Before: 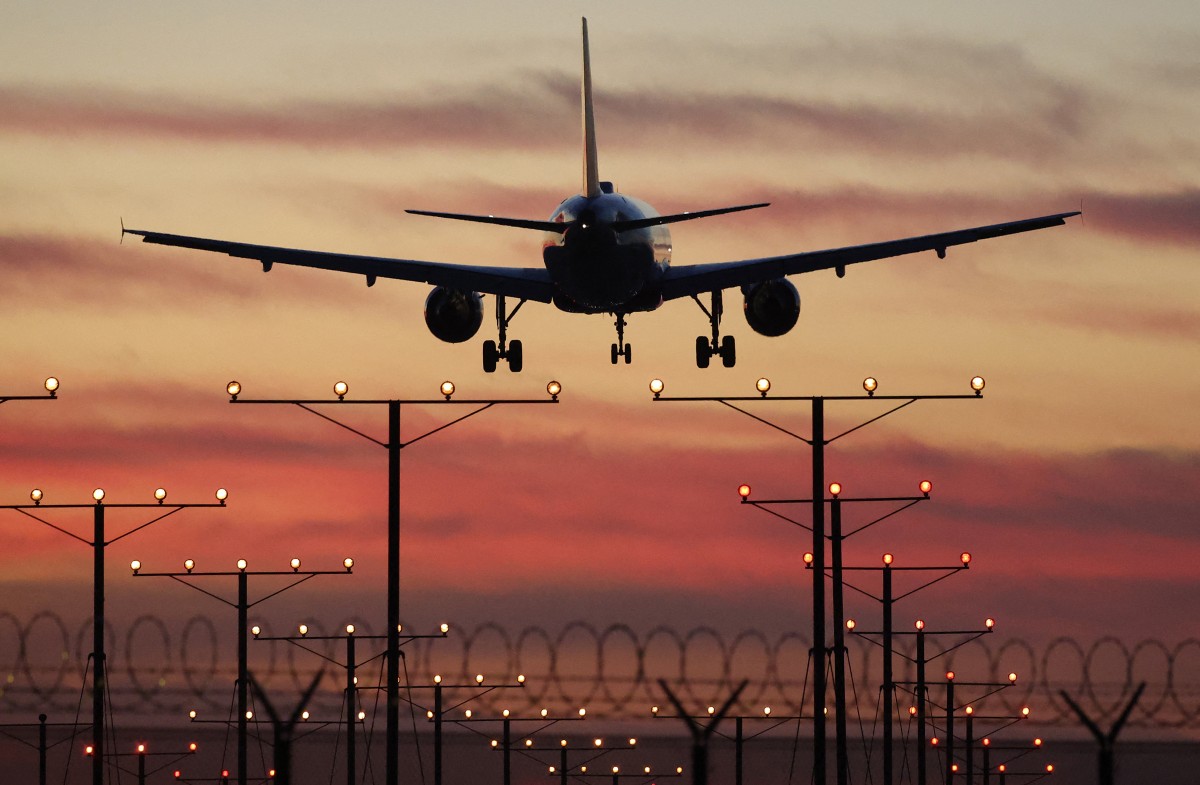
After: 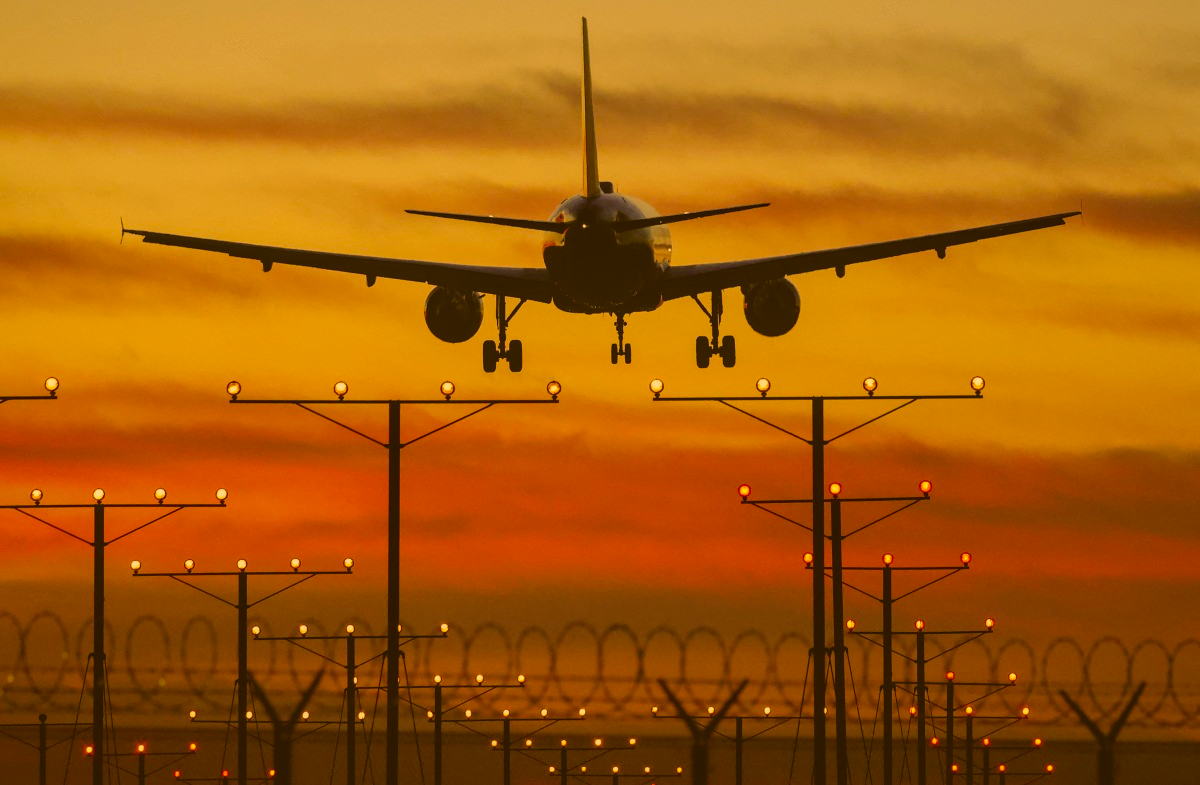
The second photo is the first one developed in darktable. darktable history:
contrast brightness saturation: contrast -0.24, saturation -0.434
local contrast: on, module defaults
color correction: highlights a* 10.55, highlights b* 30, shadows a* 2.87, shadows b* 17.41, saturation 1.73
